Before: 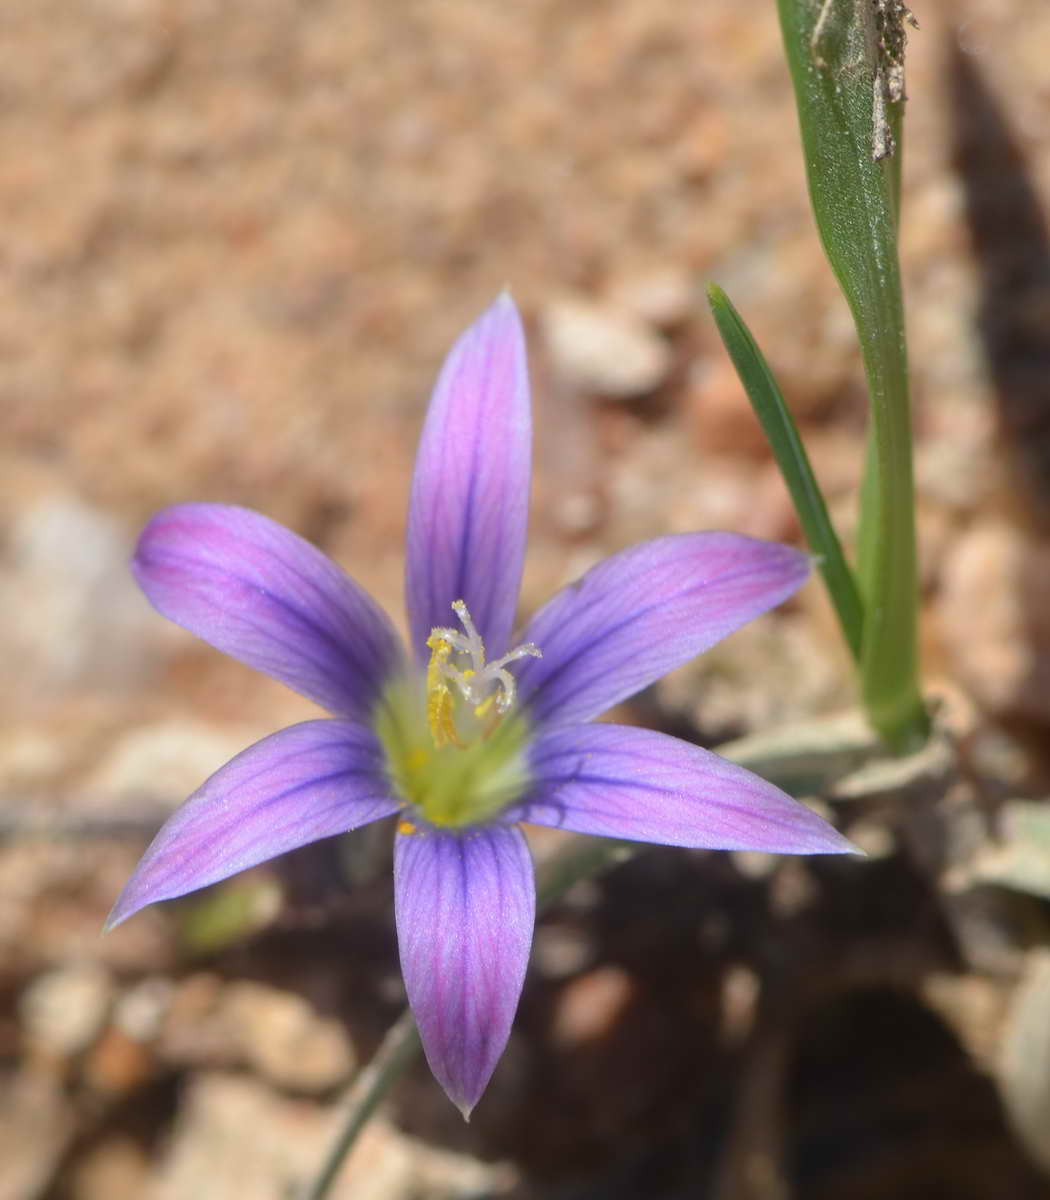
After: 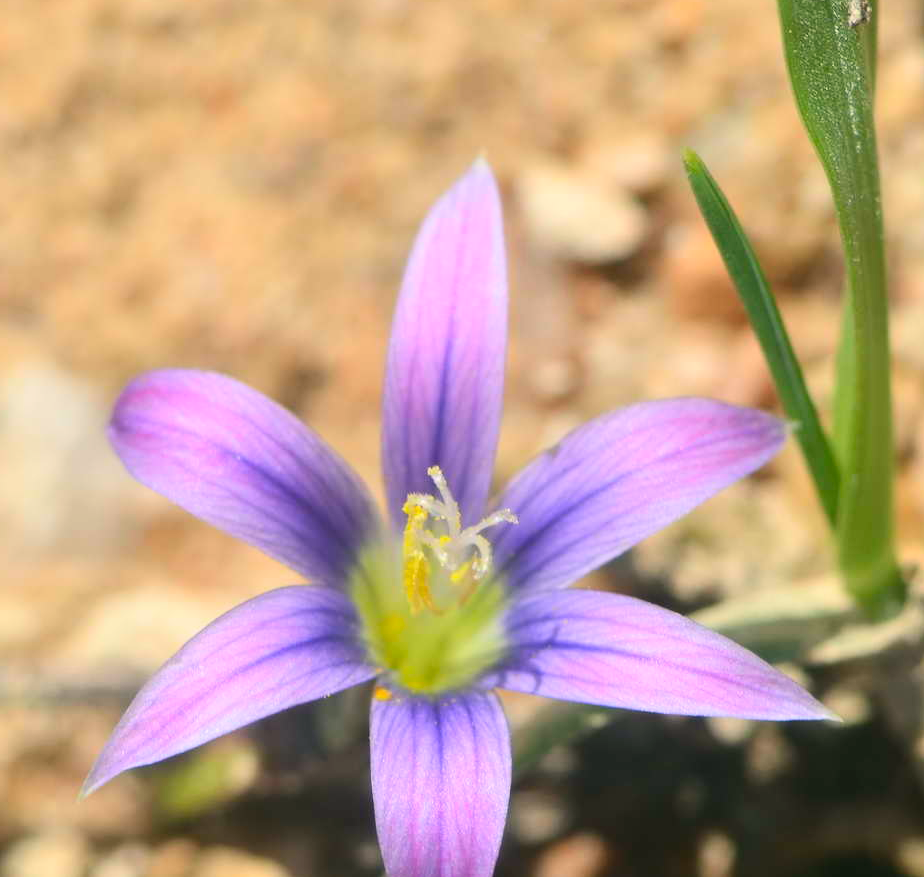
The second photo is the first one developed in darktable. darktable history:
crop and rotate: left 2.357%, top 11.217%, right 9.569%, bottom 15.69%
color correction: highlights a* -0.388, highlights b* 9.17, shadows a* -8.93, shadows b* 1.48
contrast brightness saturation: contrast 0.201, brightness 0.16, saturation 0.217
